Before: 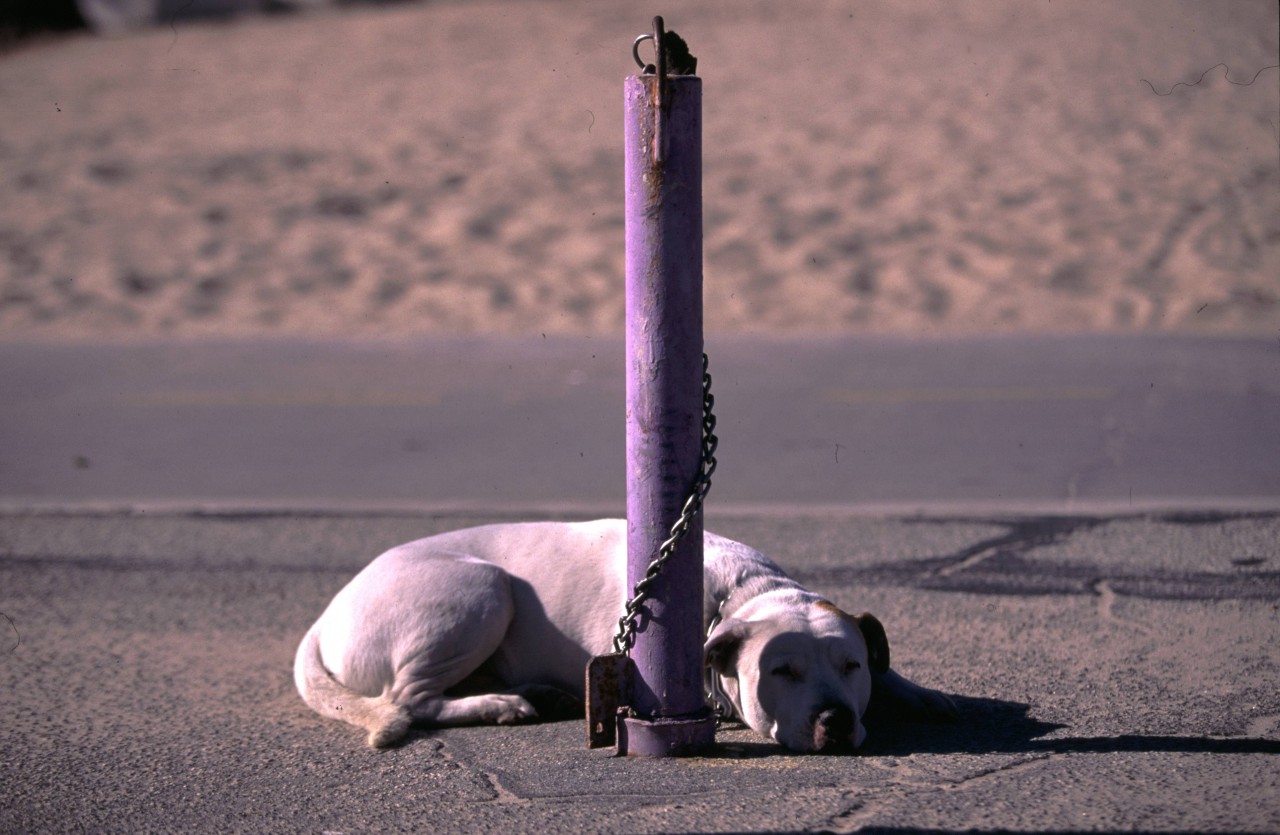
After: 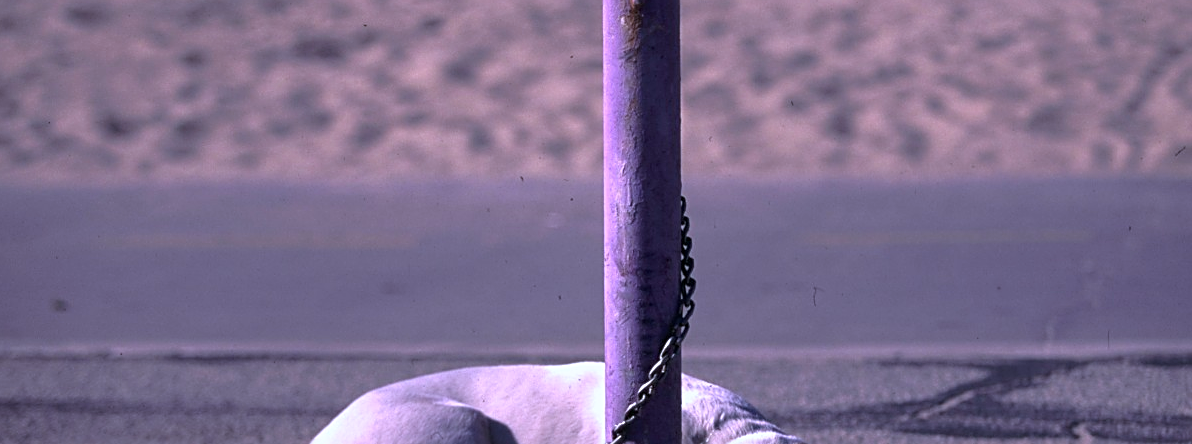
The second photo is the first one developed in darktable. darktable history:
color calibration: illuminant as shot in camera, x 0.379, y 0.397, temperature 4134.01 K, saturation algorithm version 1 (2020)
sharpen: on, module defaults
crop: left 1.782%, top 18.877%, right 5.022%, bottom 27.835%
